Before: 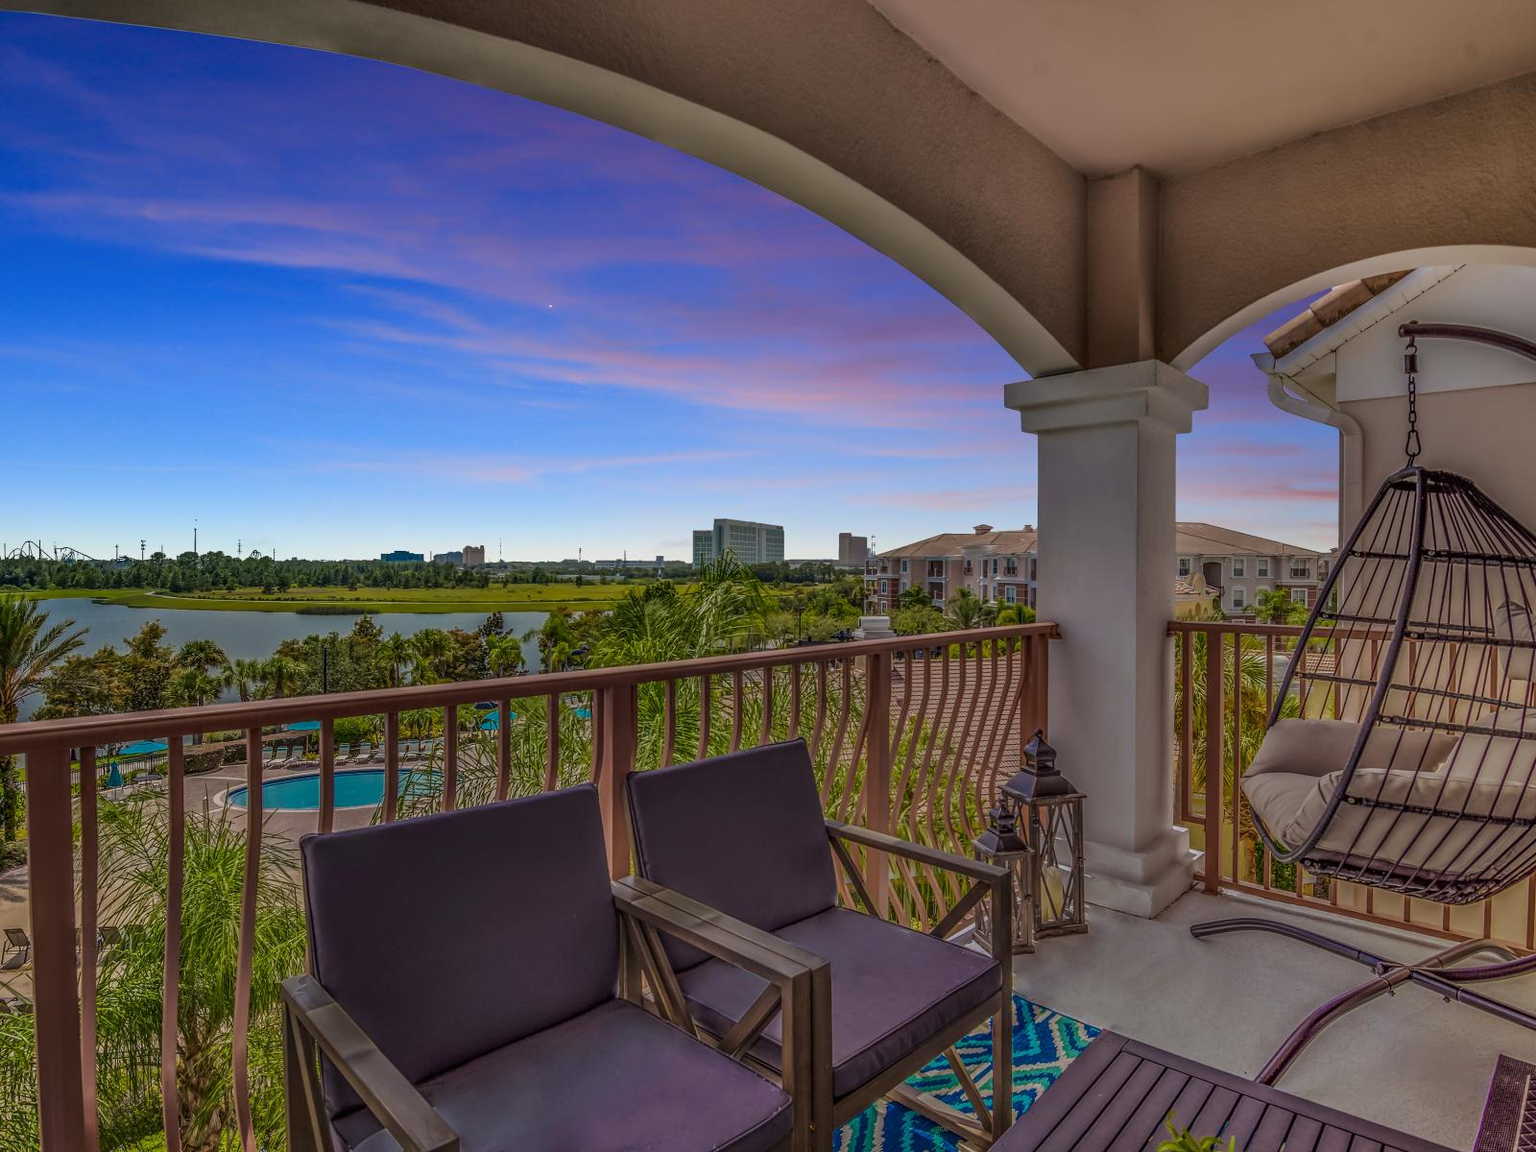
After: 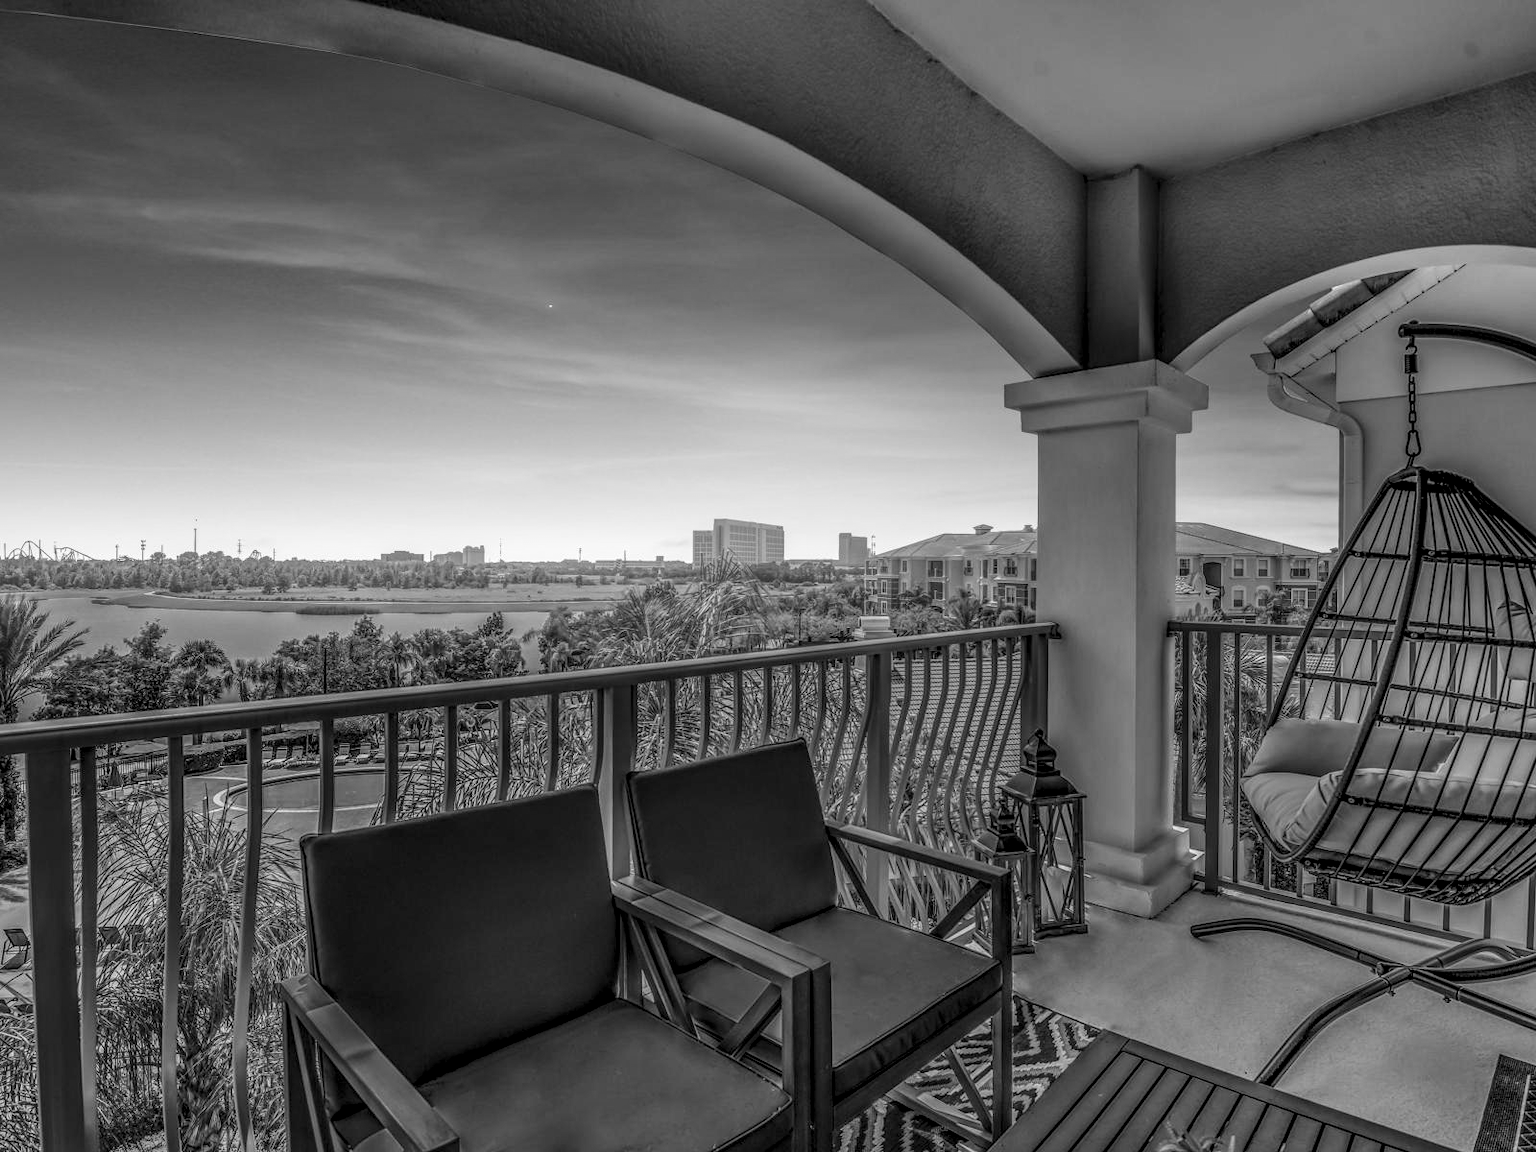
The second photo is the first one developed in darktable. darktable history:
monochrome: a -4.13, b 5.16, size 1
bloom: on, module defaults
local contrast: detail 150%
contrast equalizer: octaves 7, y [[0.6 ×6], [0.55 ×6], [0 ×6], [0 ×6], [0 ×6]], mix 0.15
